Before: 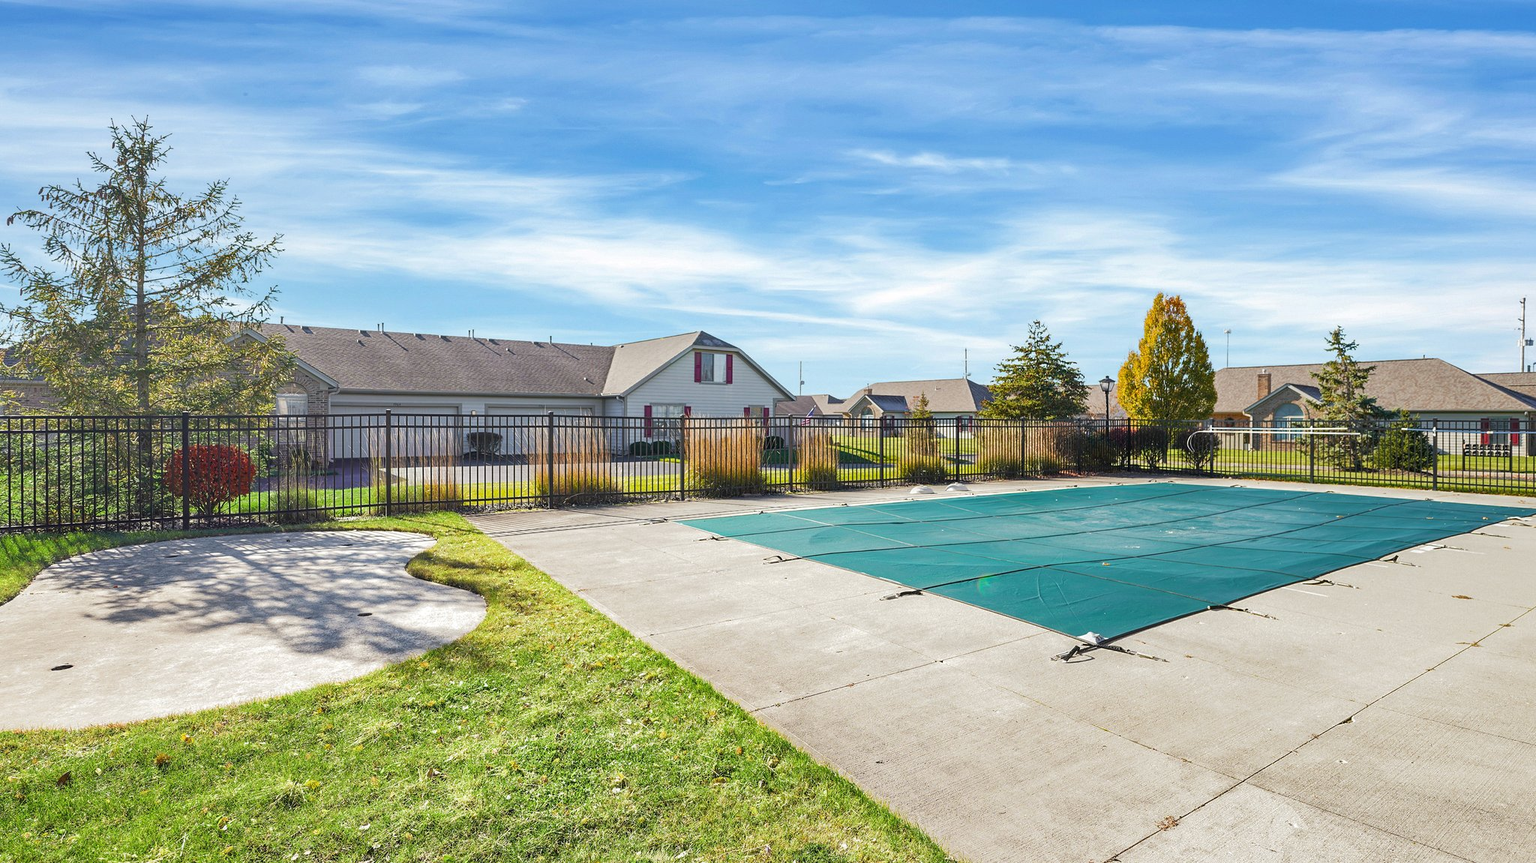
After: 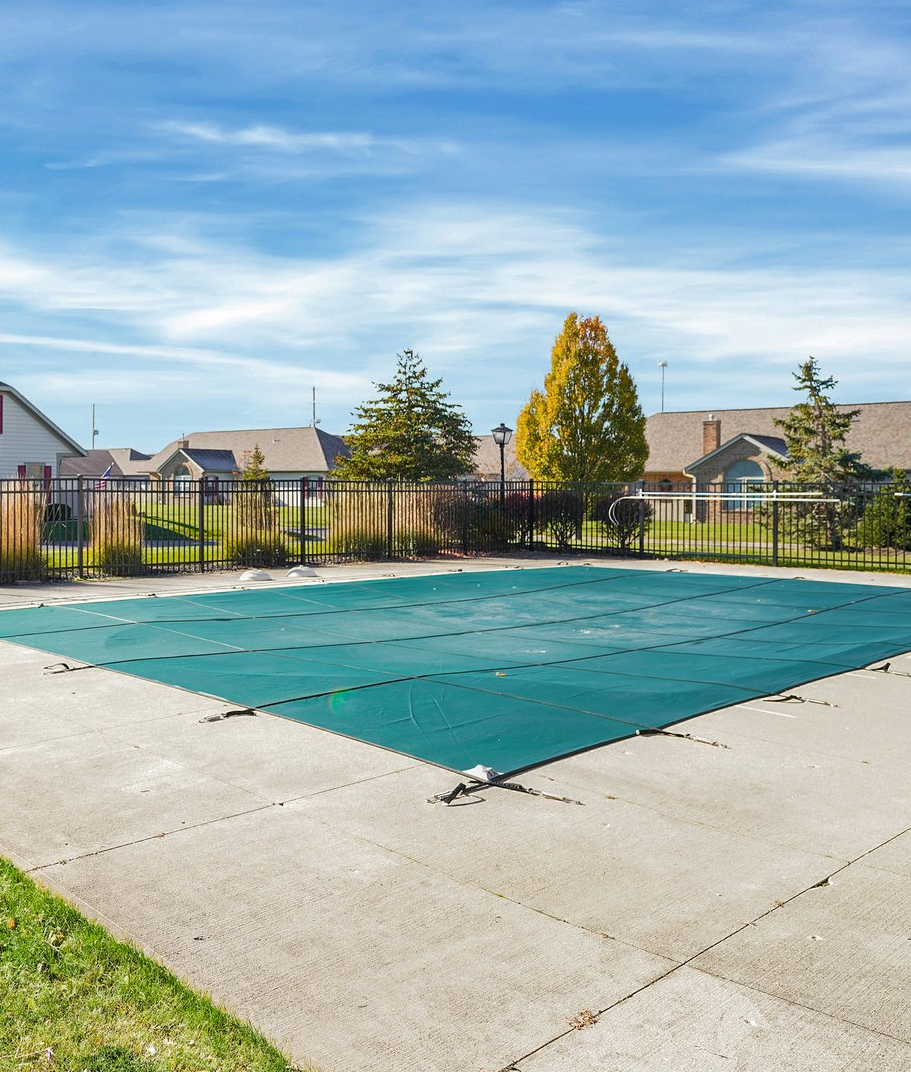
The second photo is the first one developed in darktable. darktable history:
color zones: curves: ch0 [(0, 0.465) (0.092, 0.596) (0.289, 0.464) (0.429, 0.453) (0.571, 0.464) (0.714, 0.455) (0.857, 0.462) (1, 0.465)]
crop: left 47.561%, top 6.791%, right 7.934%
